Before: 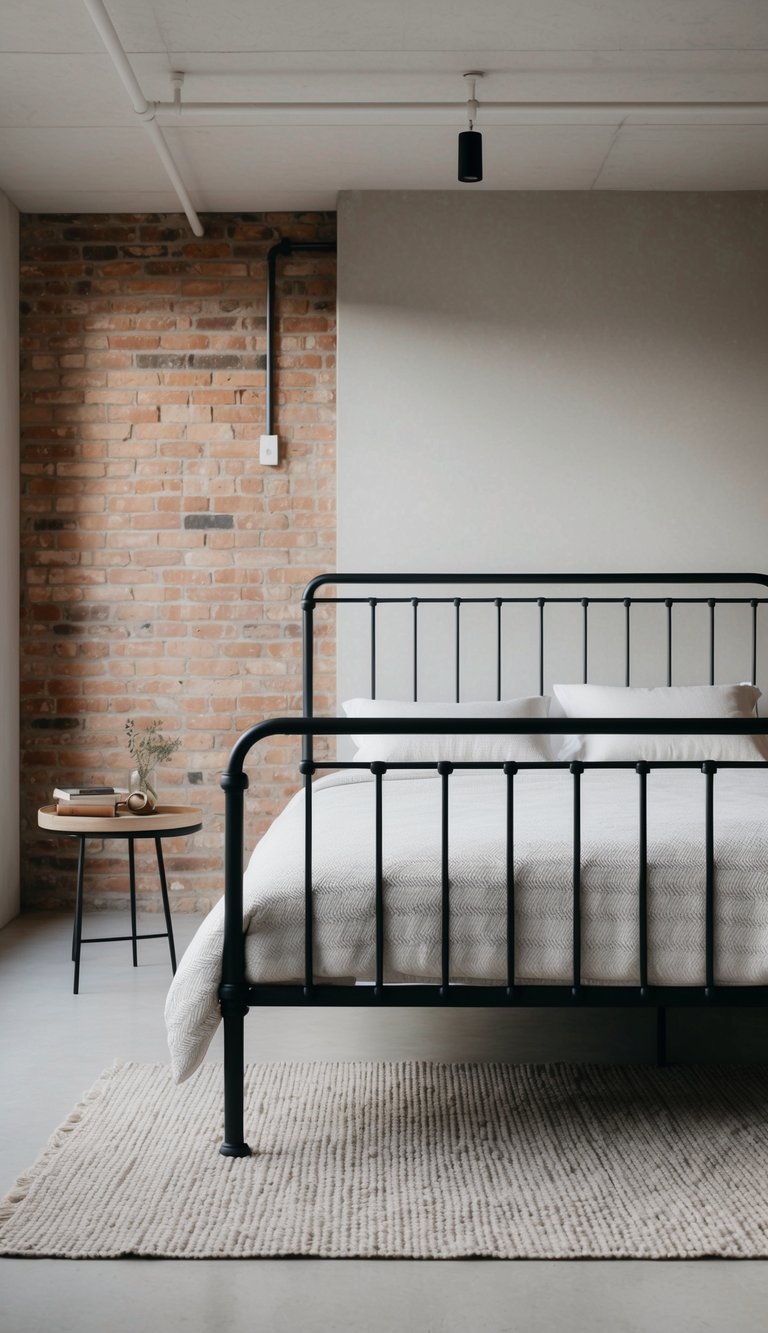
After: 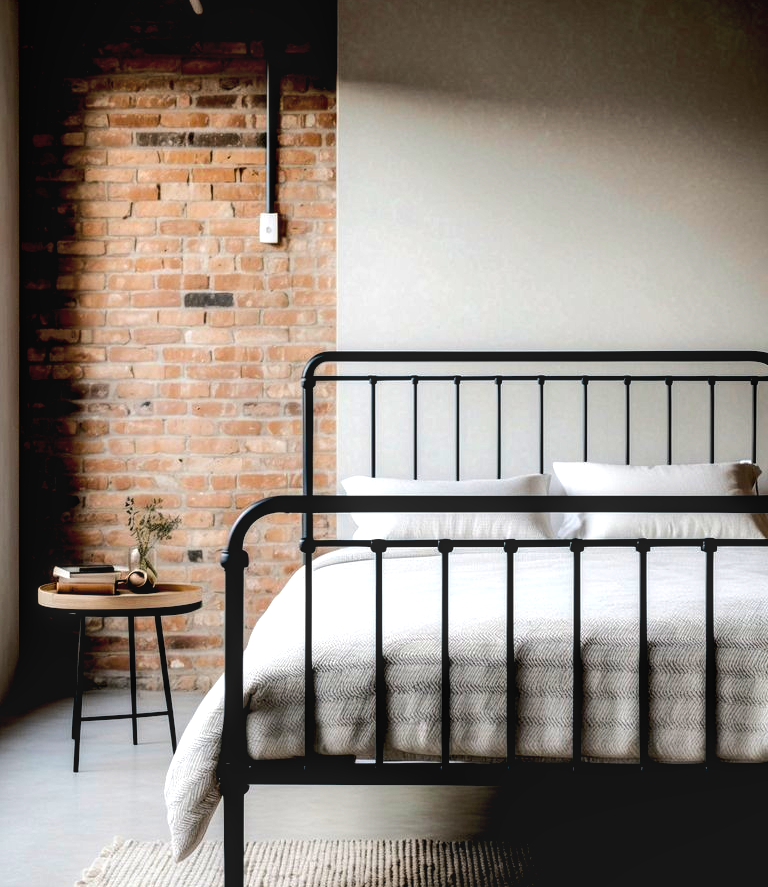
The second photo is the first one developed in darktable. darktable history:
color balance rgb: global offset › luminance 0.71%, perceptual saturation grading › global saturation -11.5%, perceptual brilliance grading › highlights 17.77%, perceptual brilliance grading › mid-tones 31.71%, perceptual brilliance grading › shadows -31.01%, global vibrance 50%
crop: top 16.727%, bottom 16.727%
local contrast: on, module defaults
exposure: black level correction 0.047, exposure 0.013 EV, compensate highlight preservation false
